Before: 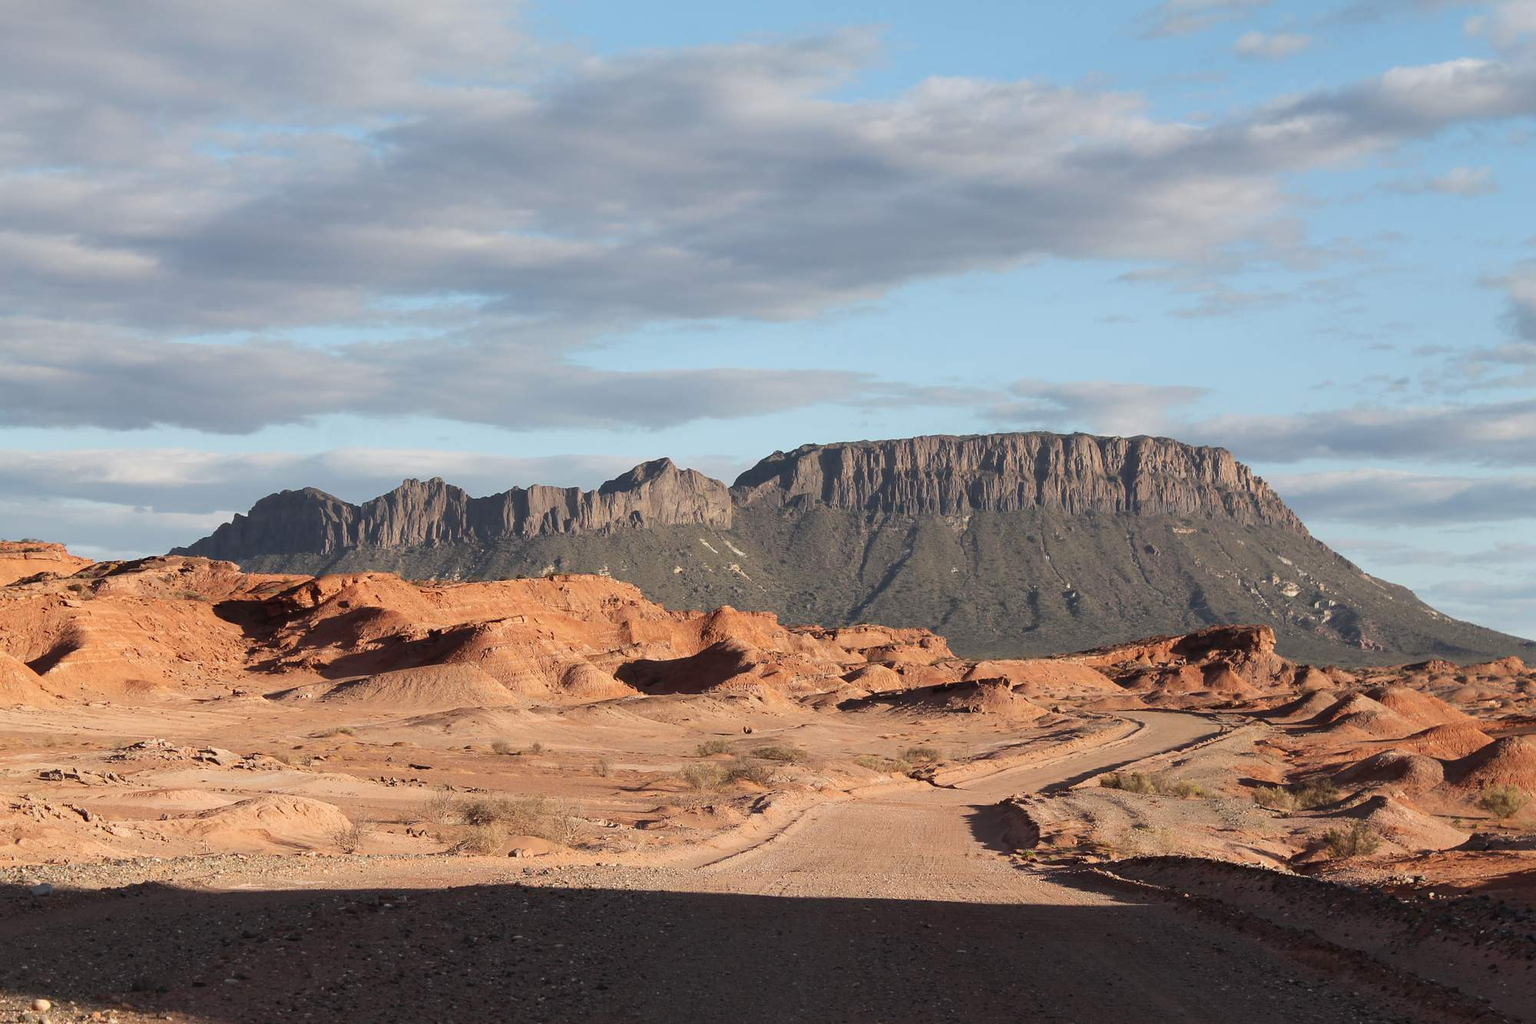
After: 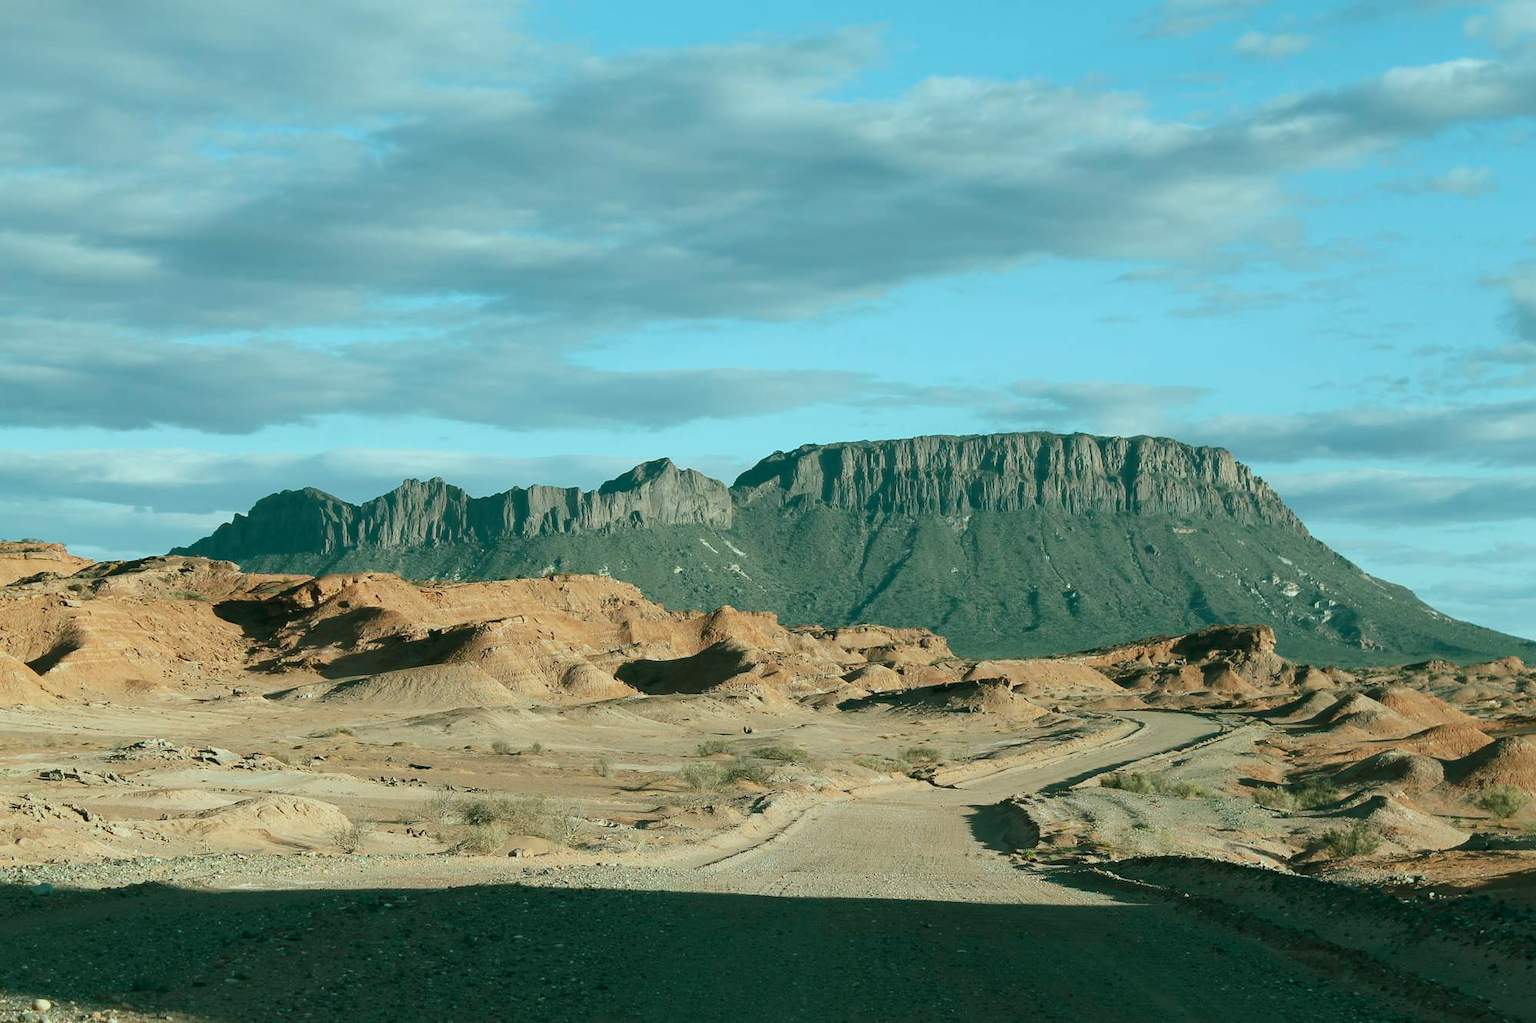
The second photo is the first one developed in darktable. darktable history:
white balance: red 1, blue 1
color balance rgb: shadows lift › chroma 11.71%, shadows lift › hue 133.46°, power › chroma 2.15%, power › hue 166.83°, highlights gain › chroma 4%, highlights gain › hue 200.2°, perceptual saturation grading › global saturation 18.05%
color correction: saturation 0.8
